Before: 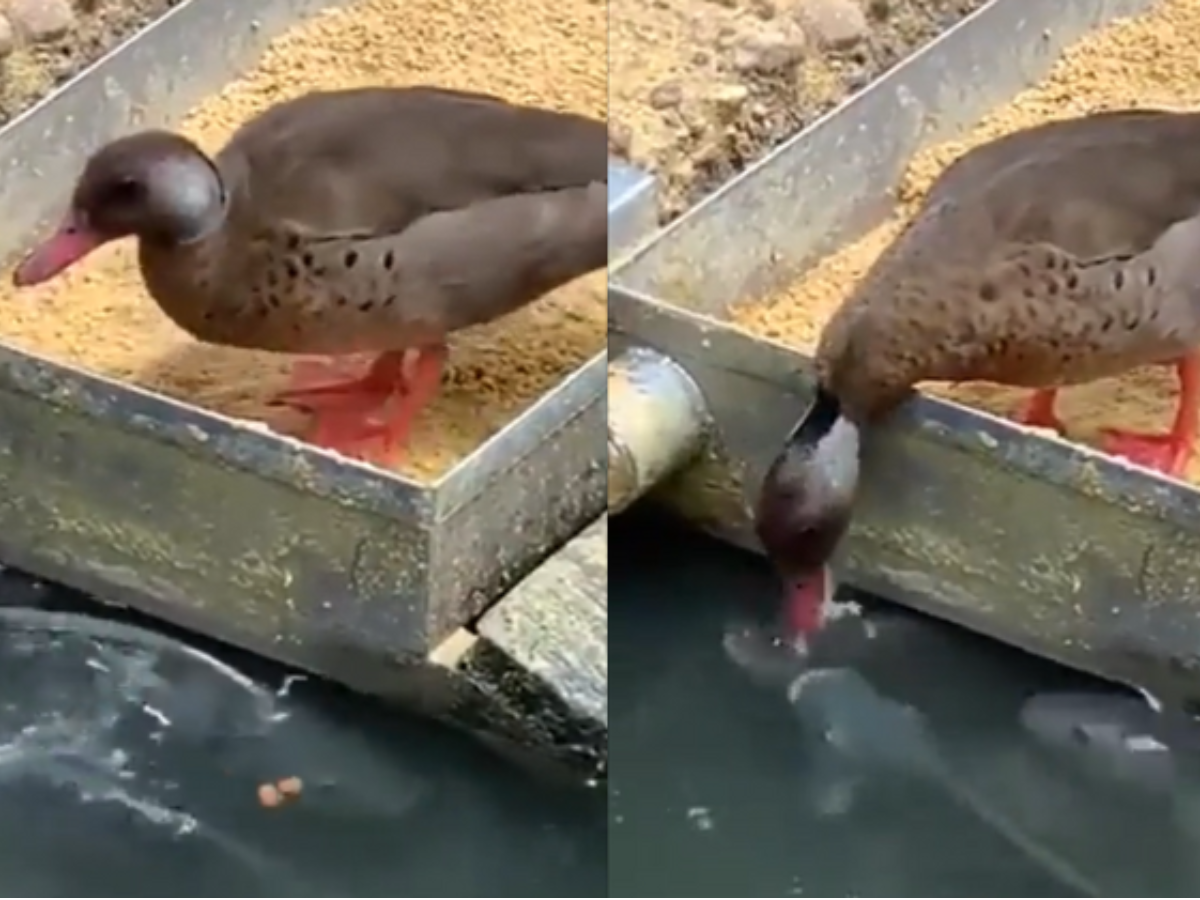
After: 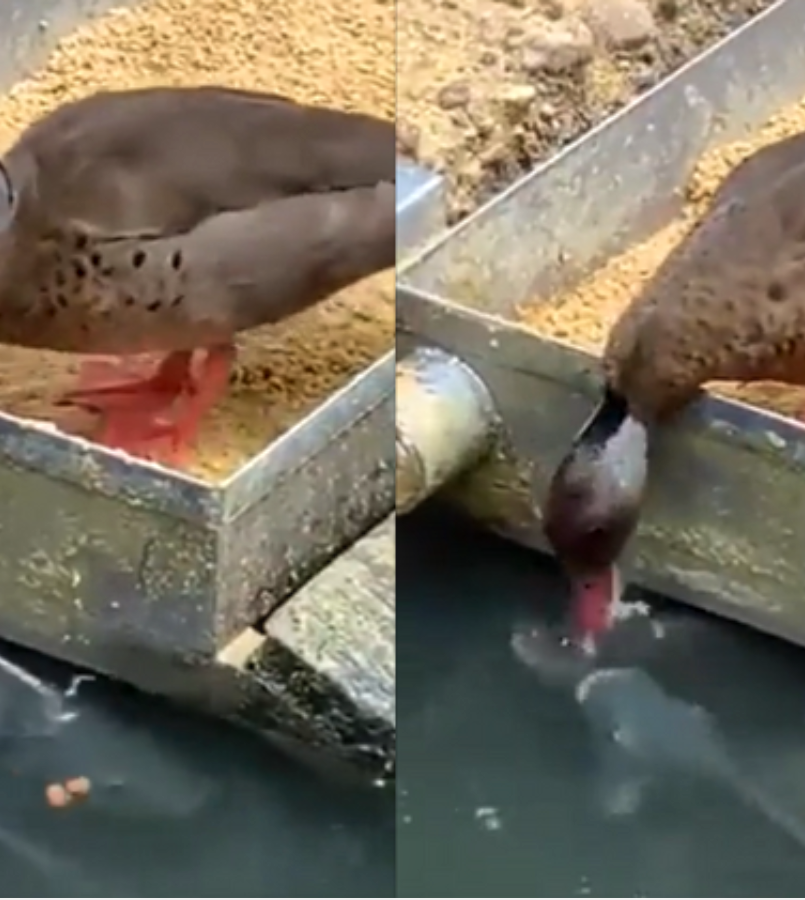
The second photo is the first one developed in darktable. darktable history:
local contrast: detail 117%
velvia: strength 8.97%
crop and rotate: left 17.747%, right 15.13%
